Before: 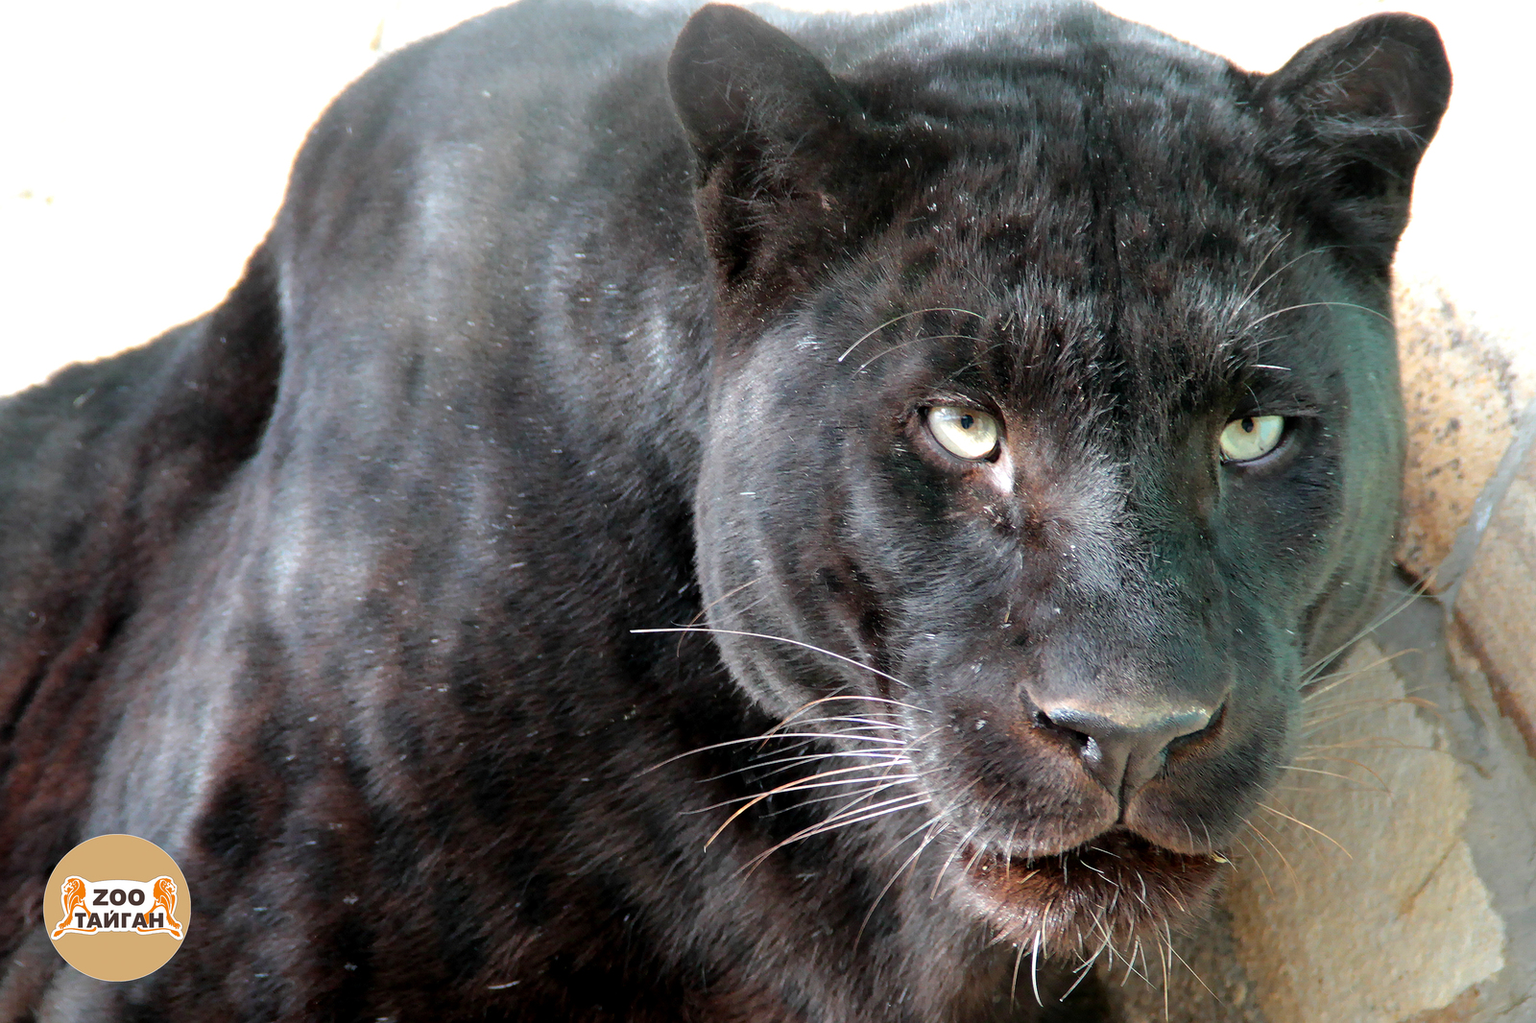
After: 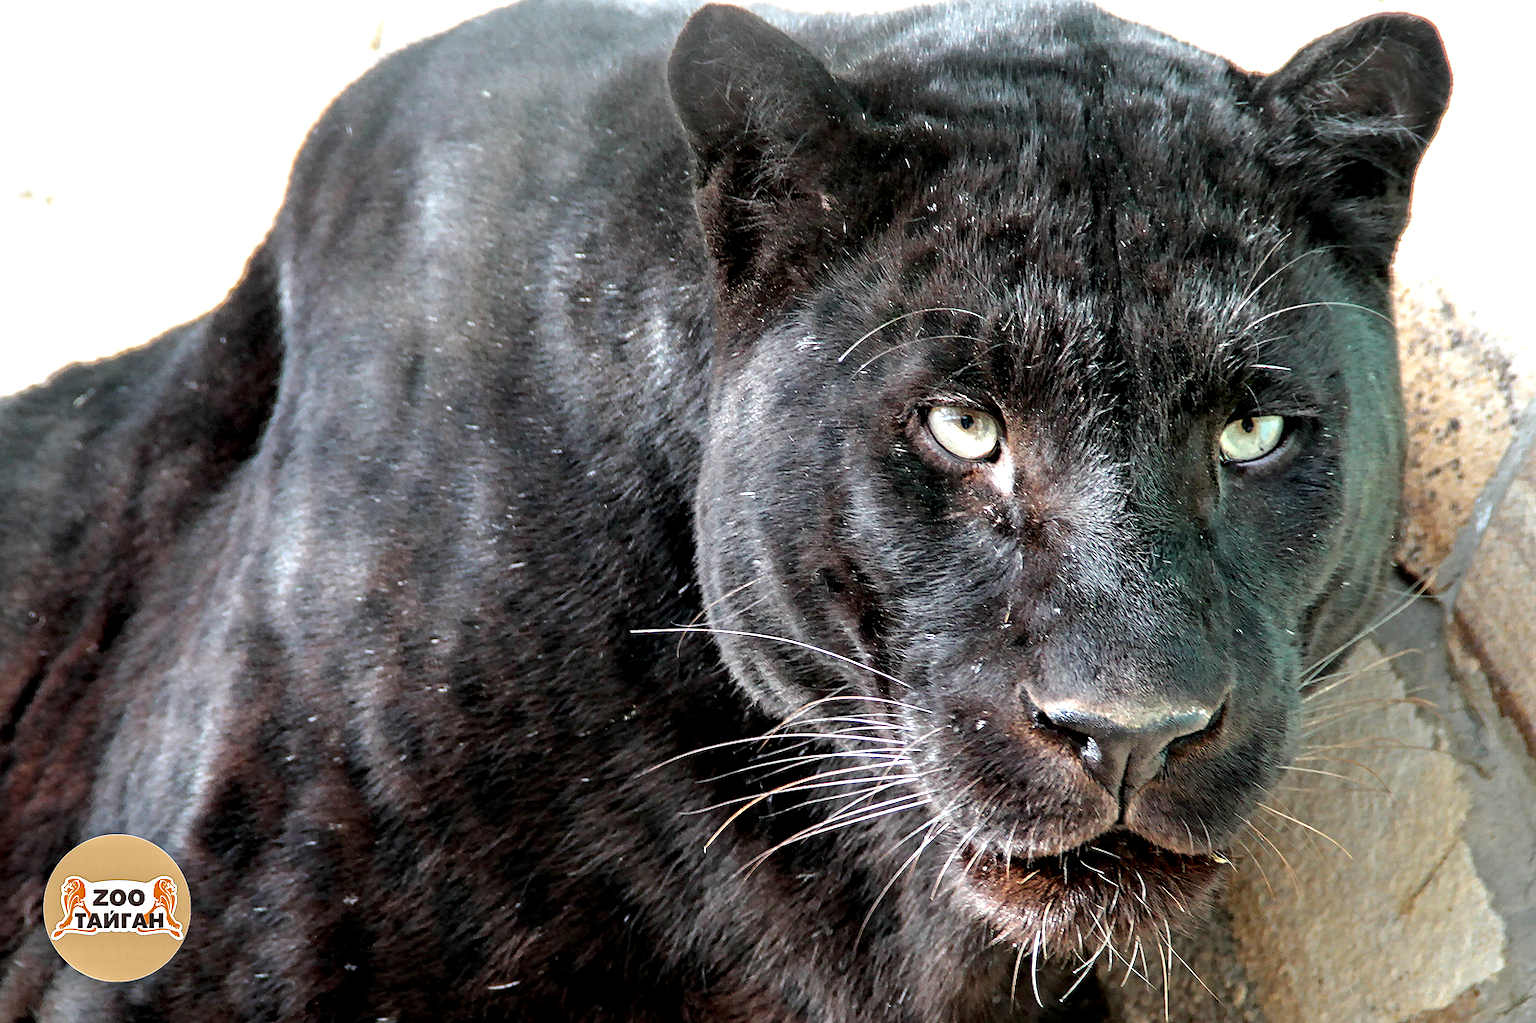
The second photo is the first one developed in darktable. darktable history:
contrast equalizer: y [[0.5, 0.542, 0.583, 0.625, 0.667, 0.708], [0.5 ×6], [0.5 ×6], [0 ×6], [0 ×6]]
